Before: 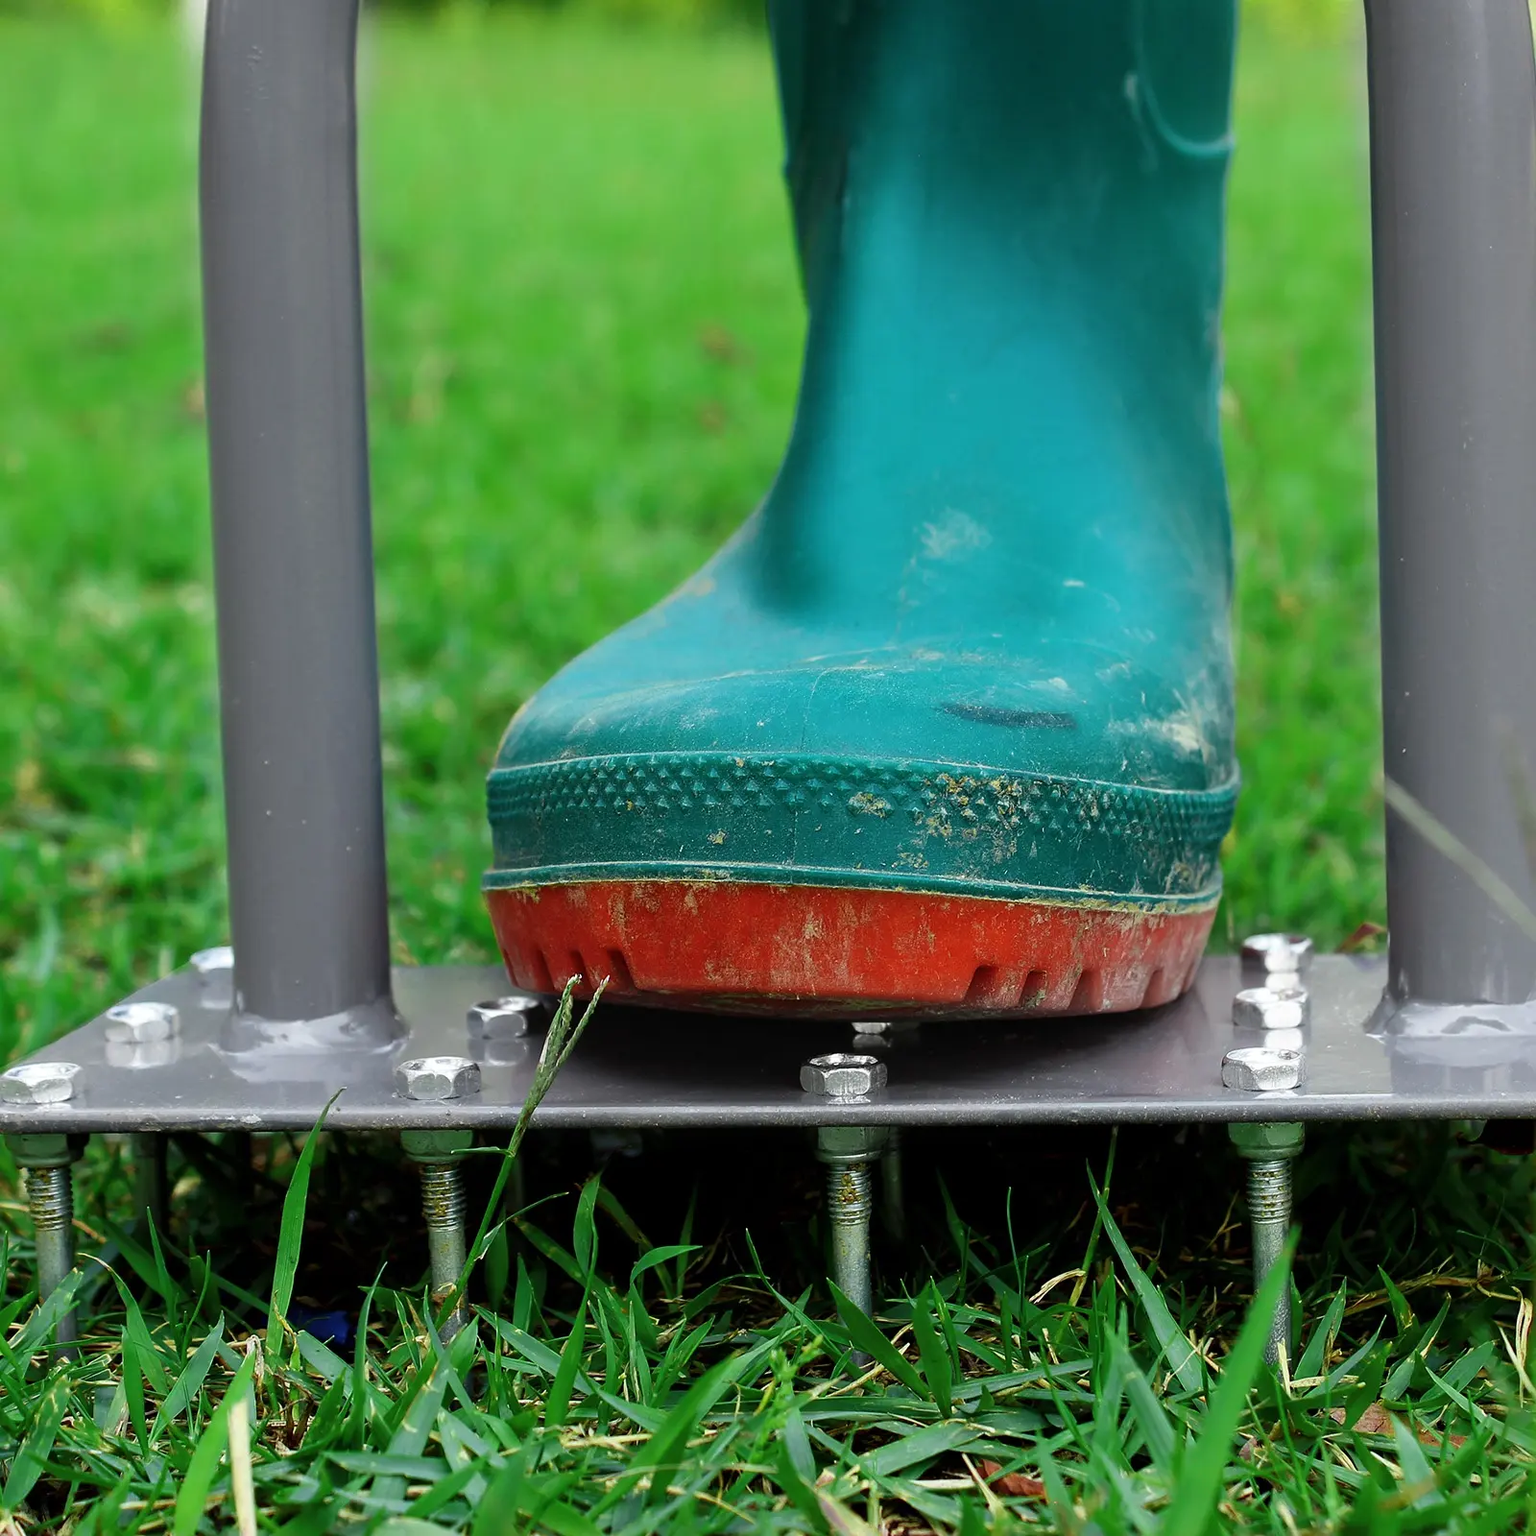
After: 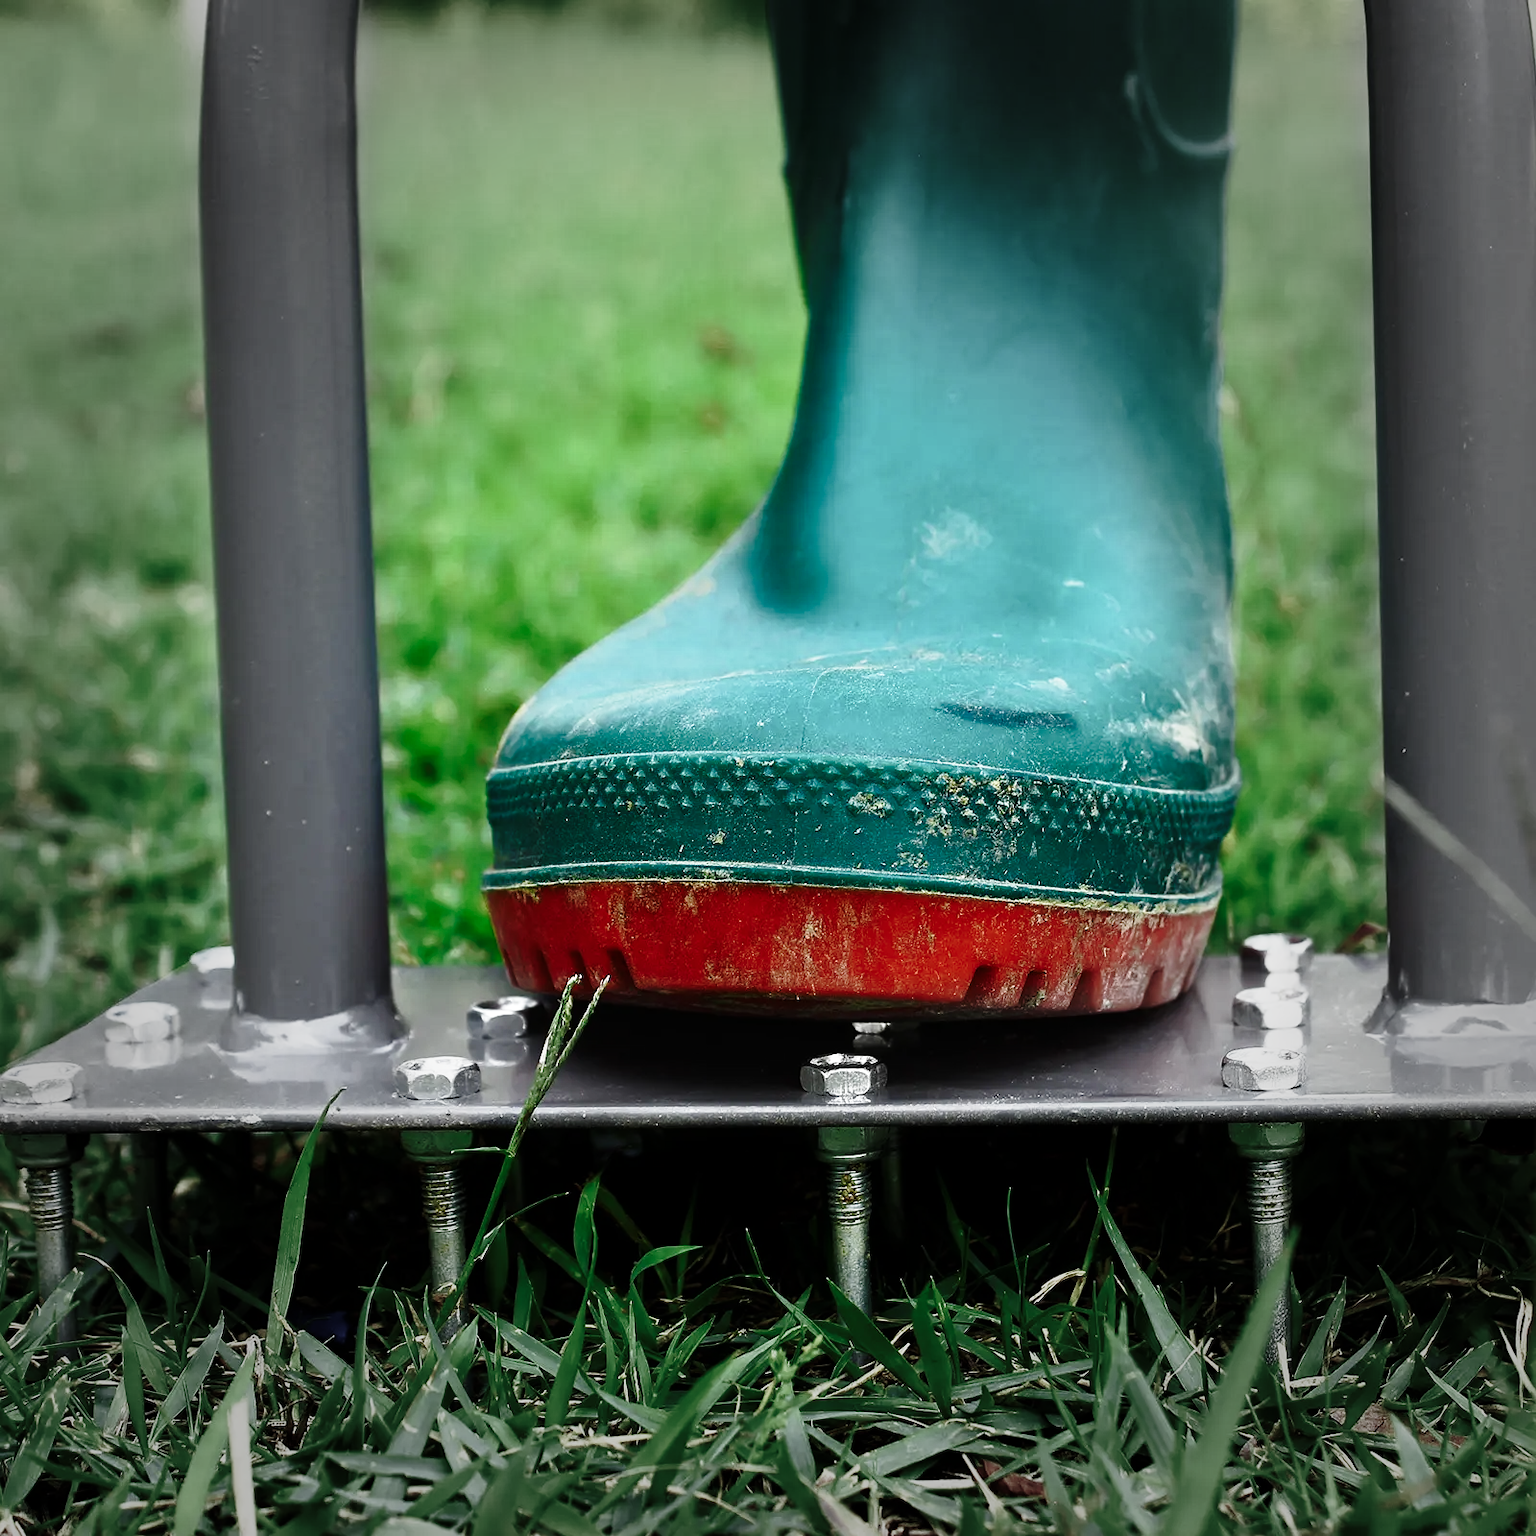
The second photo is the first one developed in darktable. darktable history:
base curve: curves: ch0 [(0, 0) (0.028, 0.03) (0.121, 0.232) (0.46, 0.748) (0.859, 0.968) (1, 1)], preserve colors none
vignetting: fall-off start 48.41%, automatic ratio true, width/height ratio 1.29, unbound false
color balance rgb: perceptual saturation grading › highlights -31.88%, perceptual saturation grading › mid-tones 5.8%, perceptual saturation grading › shadows 18.12%, perceptual brilliance grading › highlights 3.62%, perceptual brilliance grading › mid-tones -18.12%, perceptual brilliance grading › shadows -41.3%
